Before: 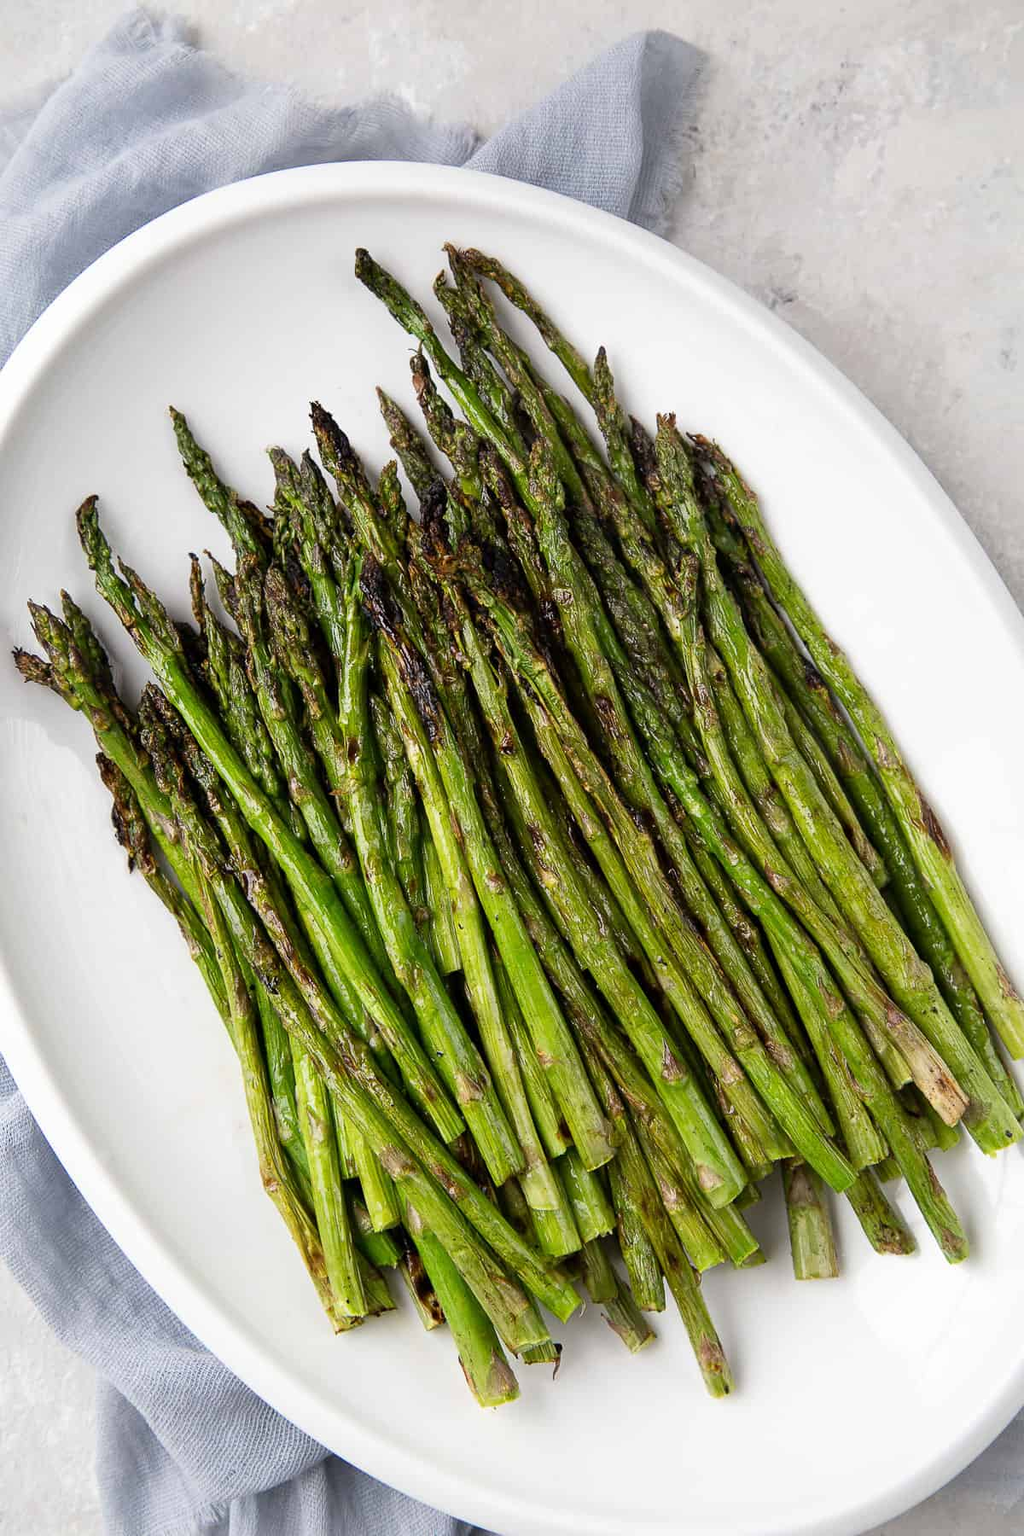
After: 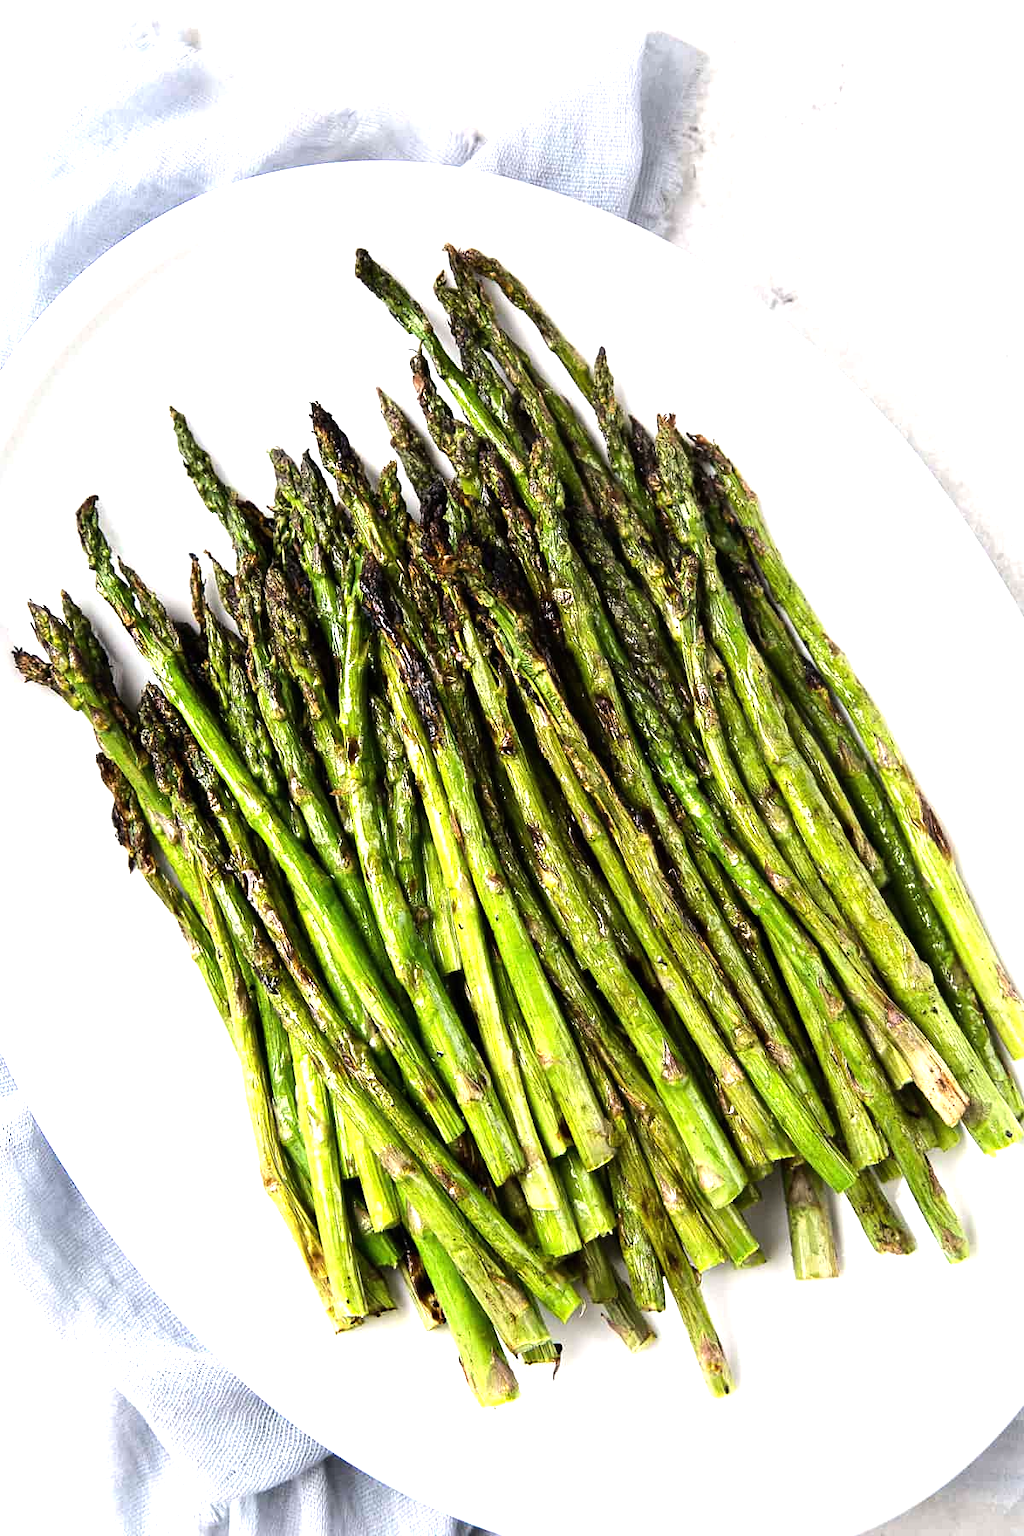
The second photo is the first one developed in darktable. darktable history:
exposure: black level correction 0, exposure 0.5 EV, compensate highlight preservation false
tone equalizer: -8 EV -0.75 EV, -7 EV -0.7 EV, -6 EV -0.6 EV, -5 EV -0.4 EV, -3 EV 0.4 EV, -2 EV 0.6 EV, -1 EV 0.7 EV, +0 EV 0.75 EV, edges refinement/feathering 500, mask exposure compensation -1.57 EV, preserve details no
